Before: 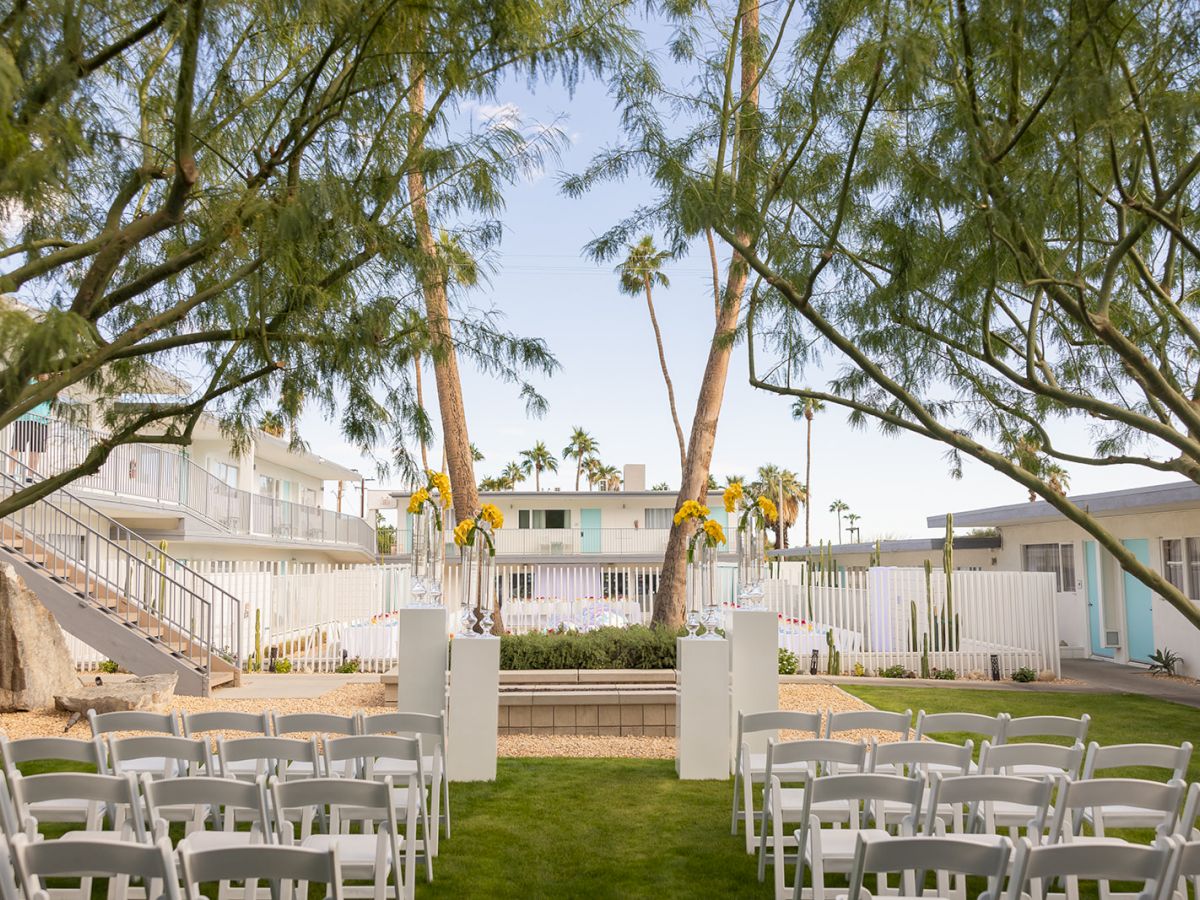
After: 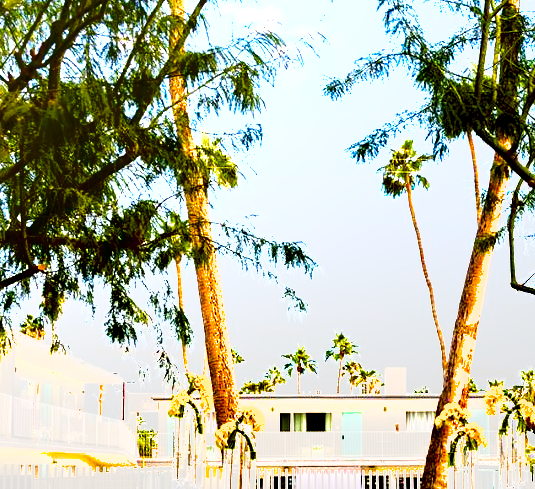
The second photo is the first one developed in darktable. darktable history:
crop: left 19.972%, top 10.866%, right 35.368%, bottom 34.773%
exposure: black level correction 0, exposure 1.477 EV, compensate highlight preservation false
color balance rgb: global offset › luminance -0.243%, linear chroma grading › global chroma 9.853%, perceptual saturation grading › global saturation 30.977%, global vibrance 50.284%
shadows and highlights: radius 336.85, shadows 29.04, soften with gaussian
